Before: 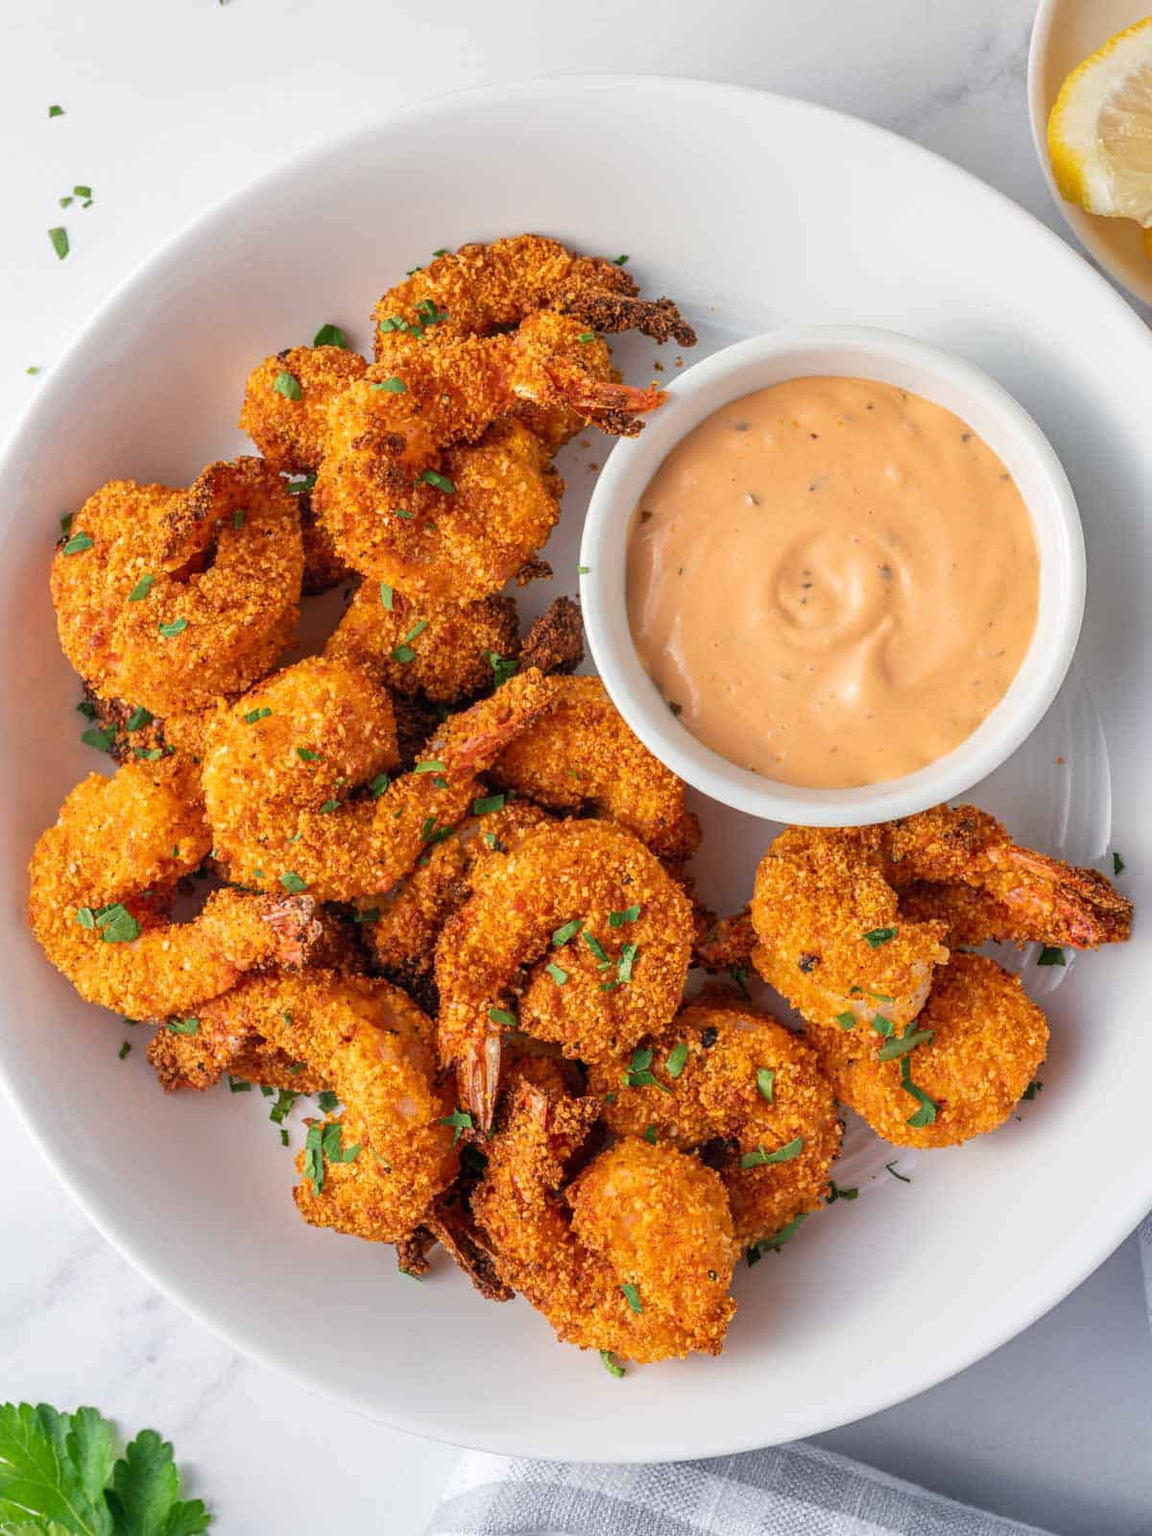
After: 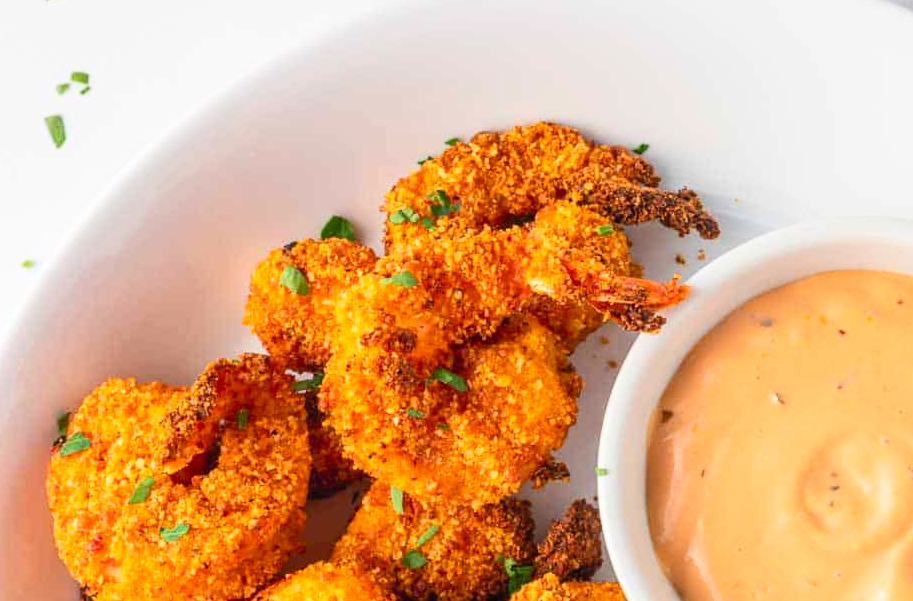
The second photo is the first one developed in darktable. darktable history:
color balance rgb: perceptual saturation grading › global saturation 1.132%, perceptual saturation grading › highlights -1.246%, perceptual saturation grading › mid-tones 4.263%, perceptual saturation grading › shadows 8.448%
contrast brightness saturation: contrast 0.197, brightness 0.162, saturation 0.222
crop: left 0.582%, top 7.628%, right 23.279%, bottom 54.789%
